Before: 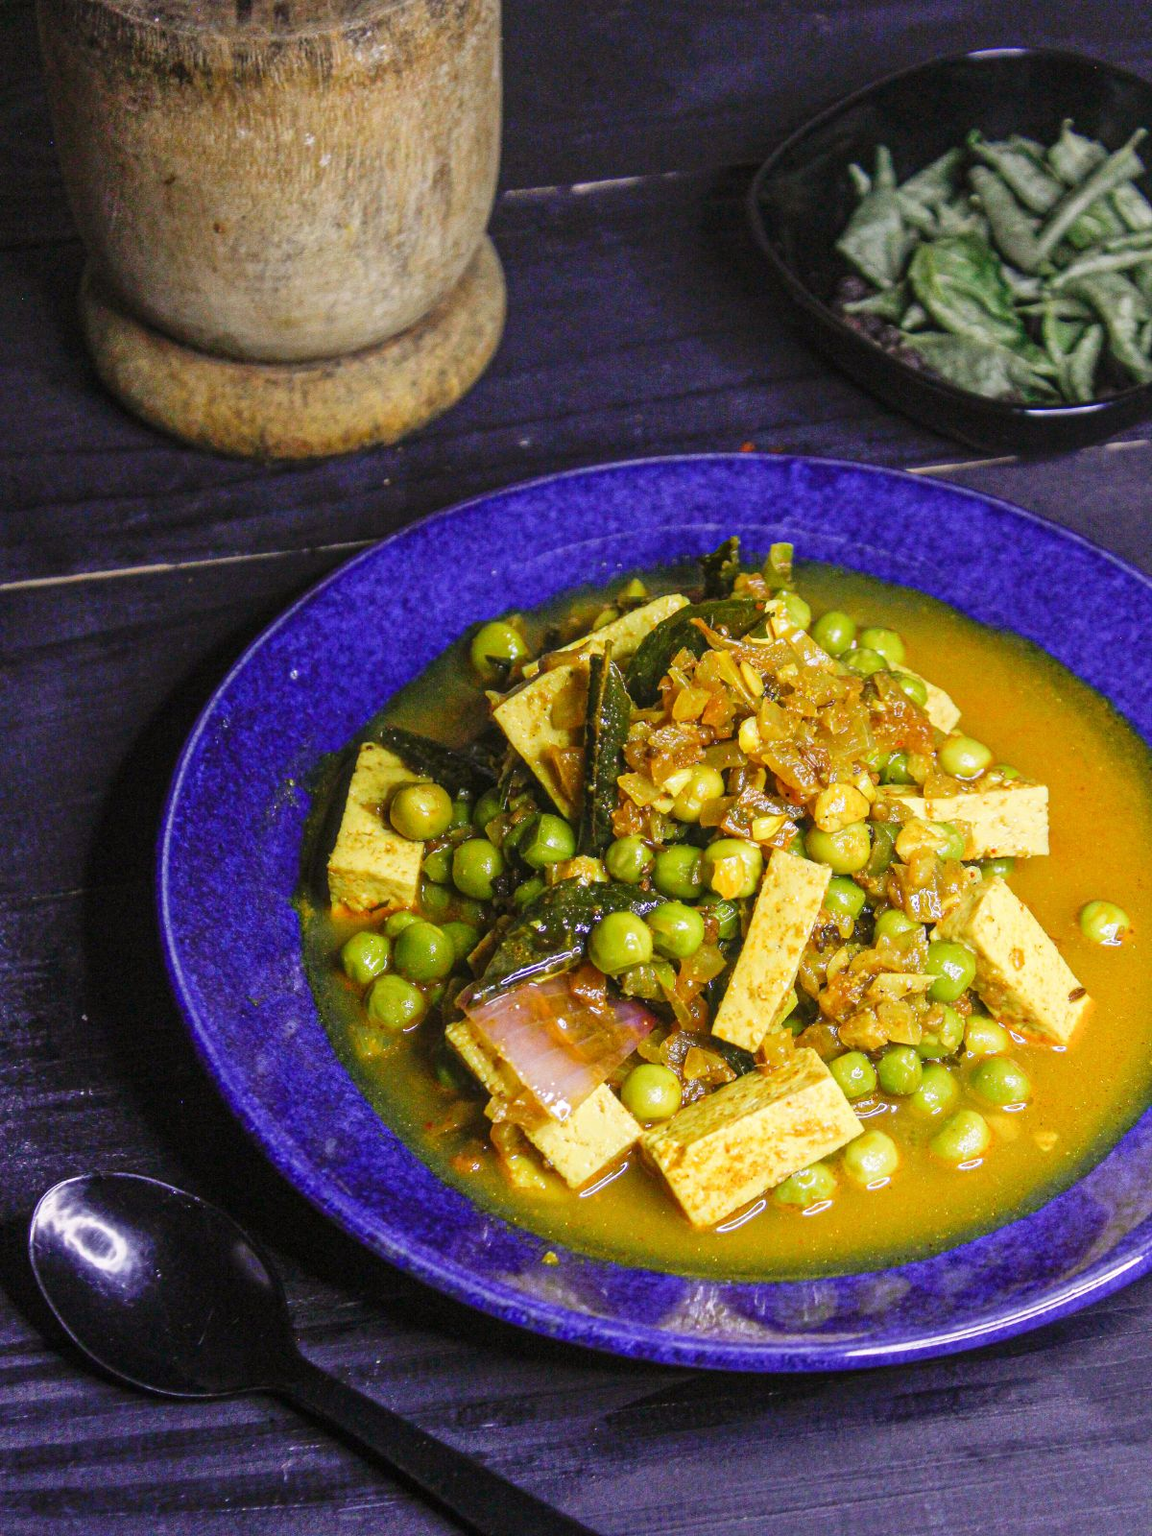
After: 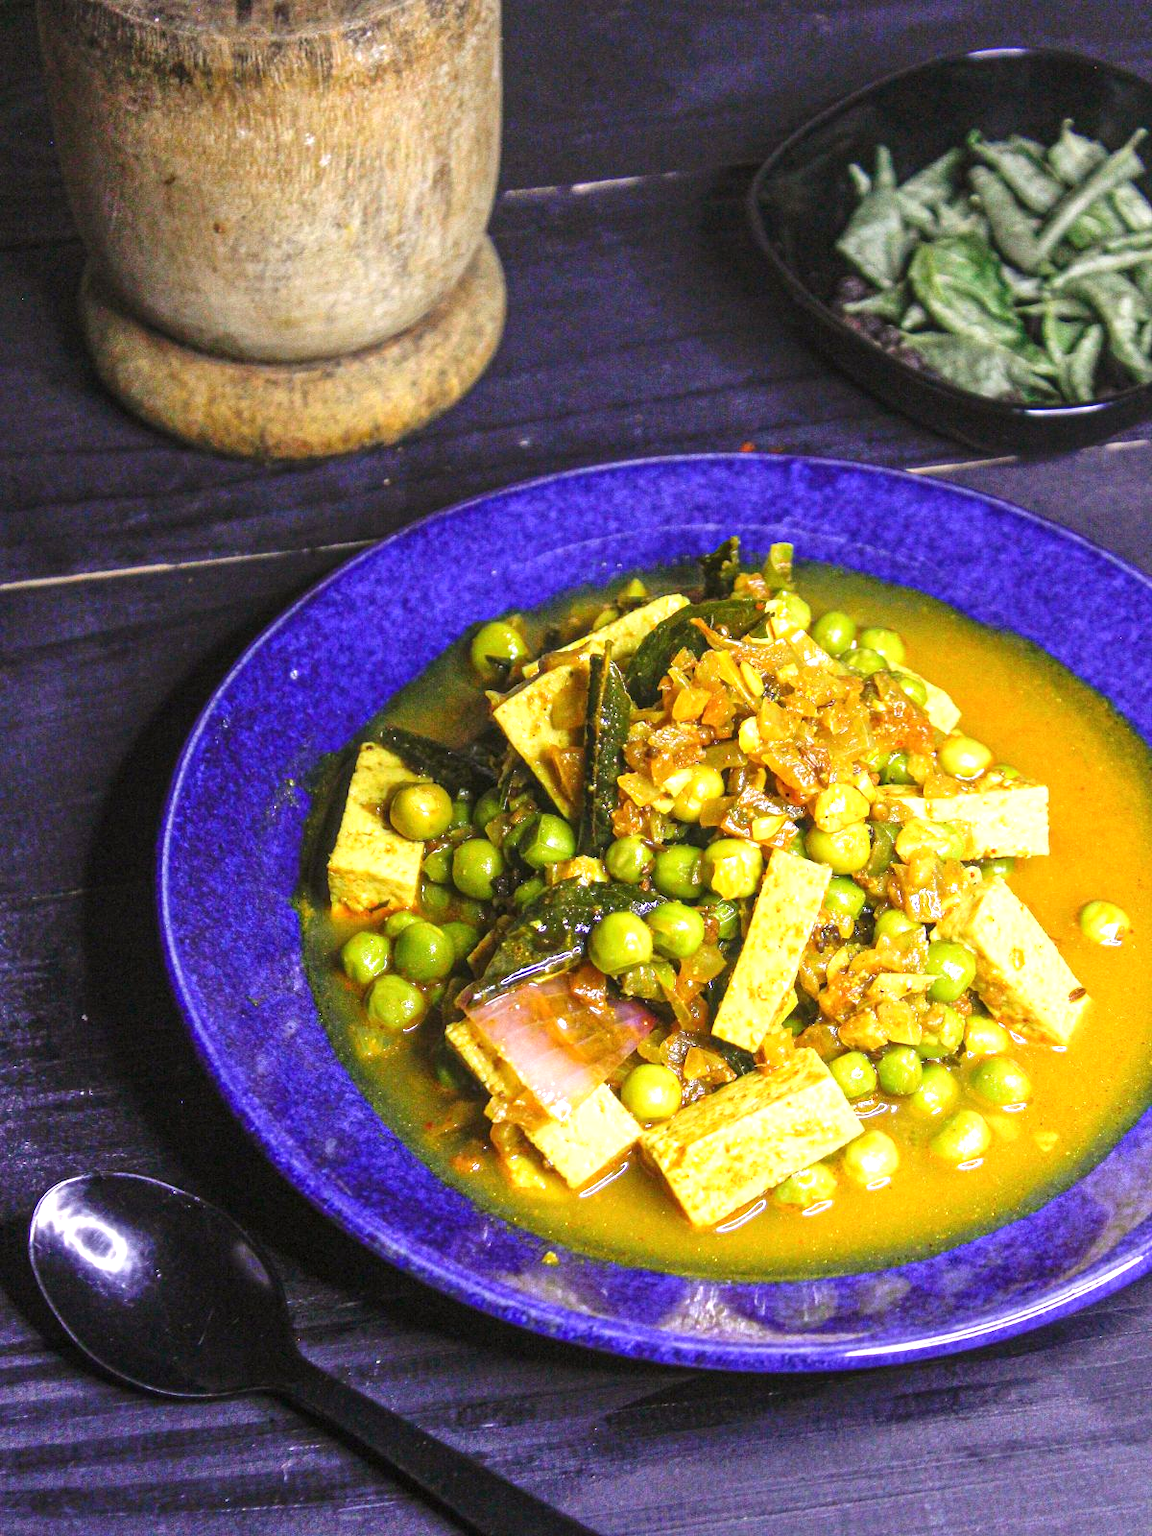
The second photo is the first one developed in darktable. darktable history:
exposure: black level correction 0, exposure 0.69 EV, compensate highlight preservation false
